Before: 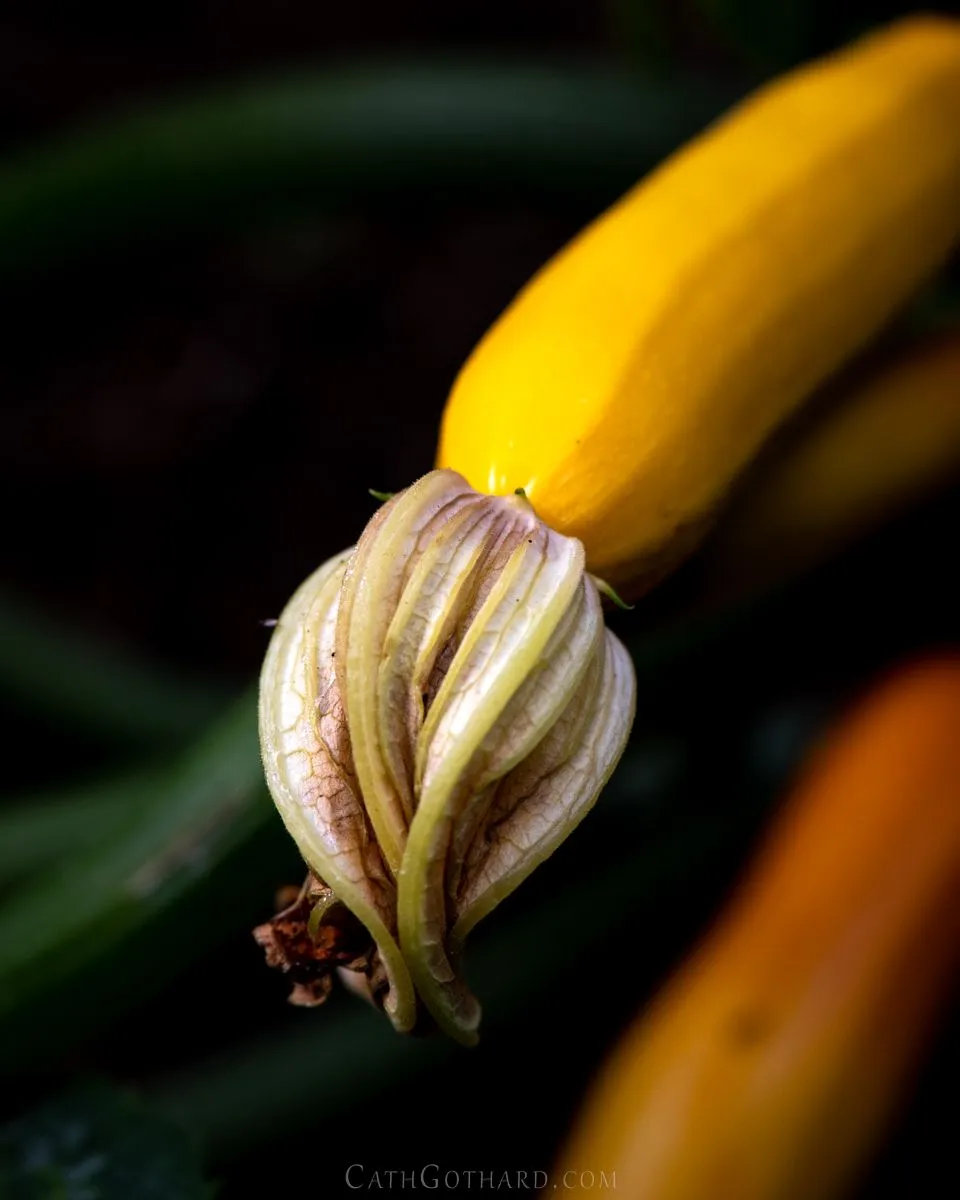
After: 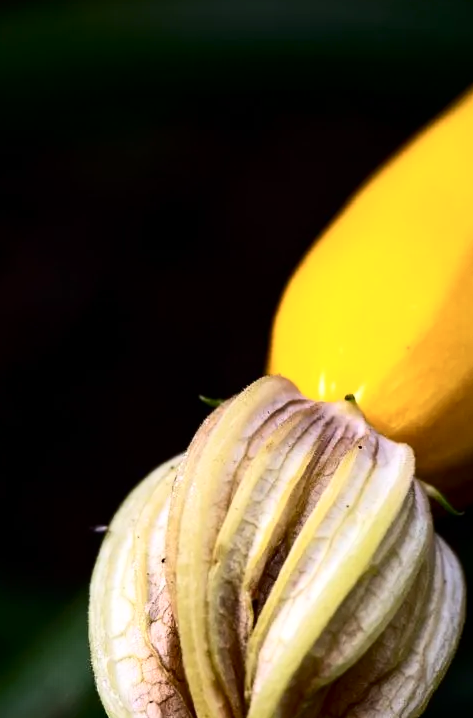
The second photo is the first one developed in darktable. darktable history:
exposure: black level correction 0, exposure 0 EV, compensate highlight preservation false
contrast brightness saturation: contrast 0.292
crop: left 17.721%, top 7.915%, right 32.968%, bottom 32.192%
